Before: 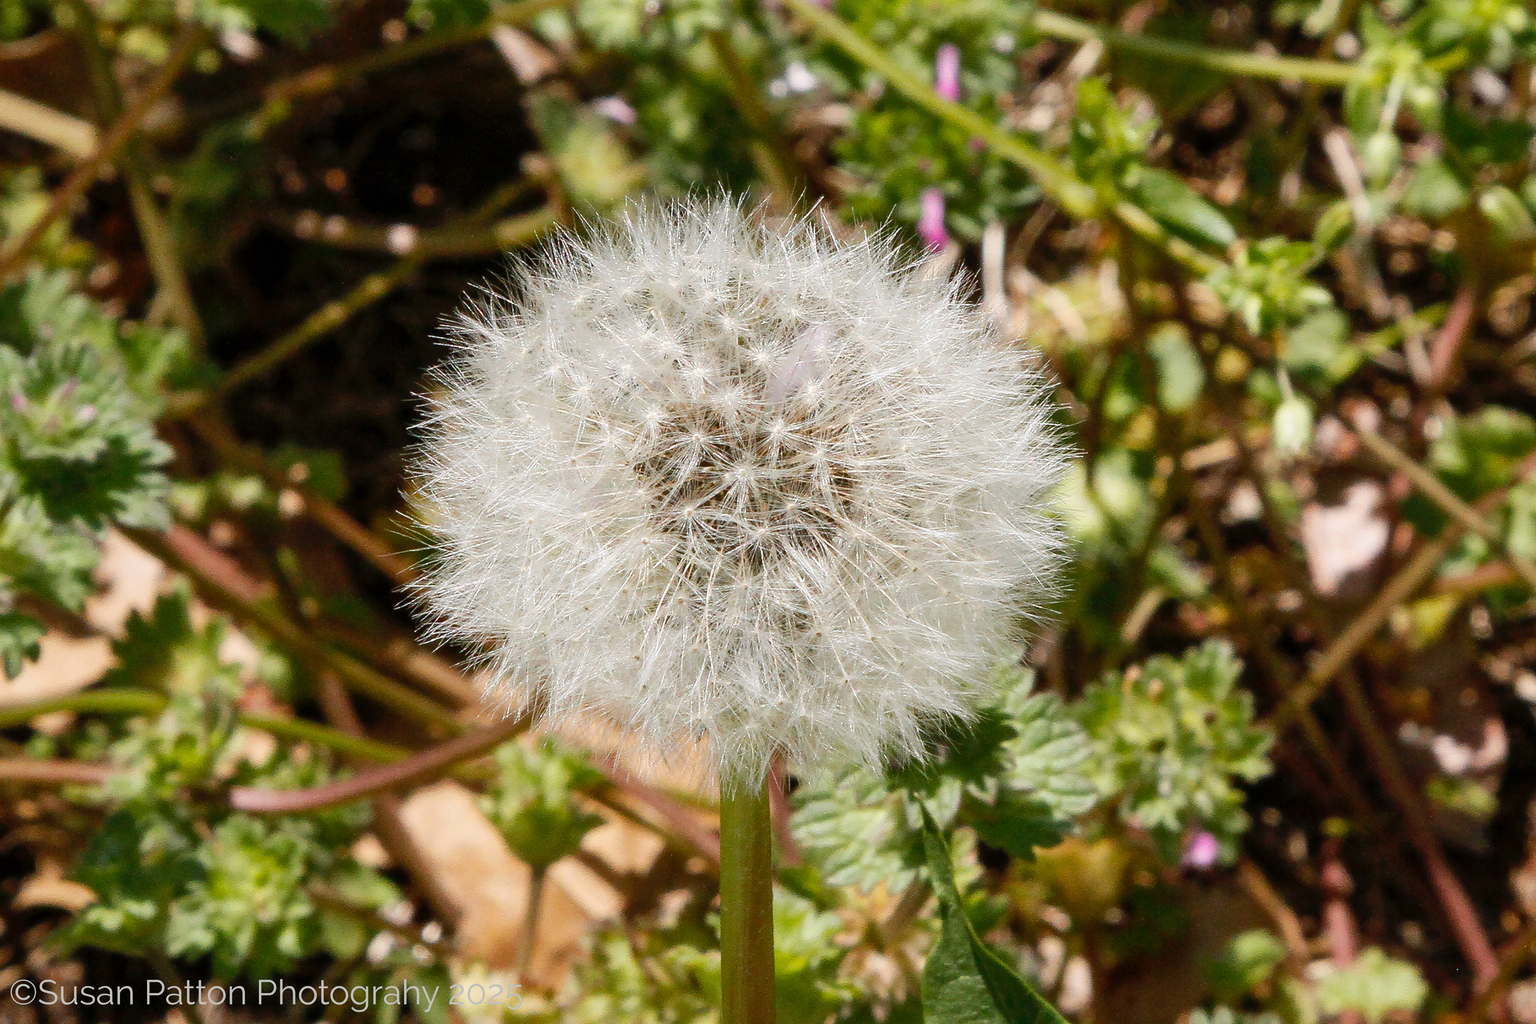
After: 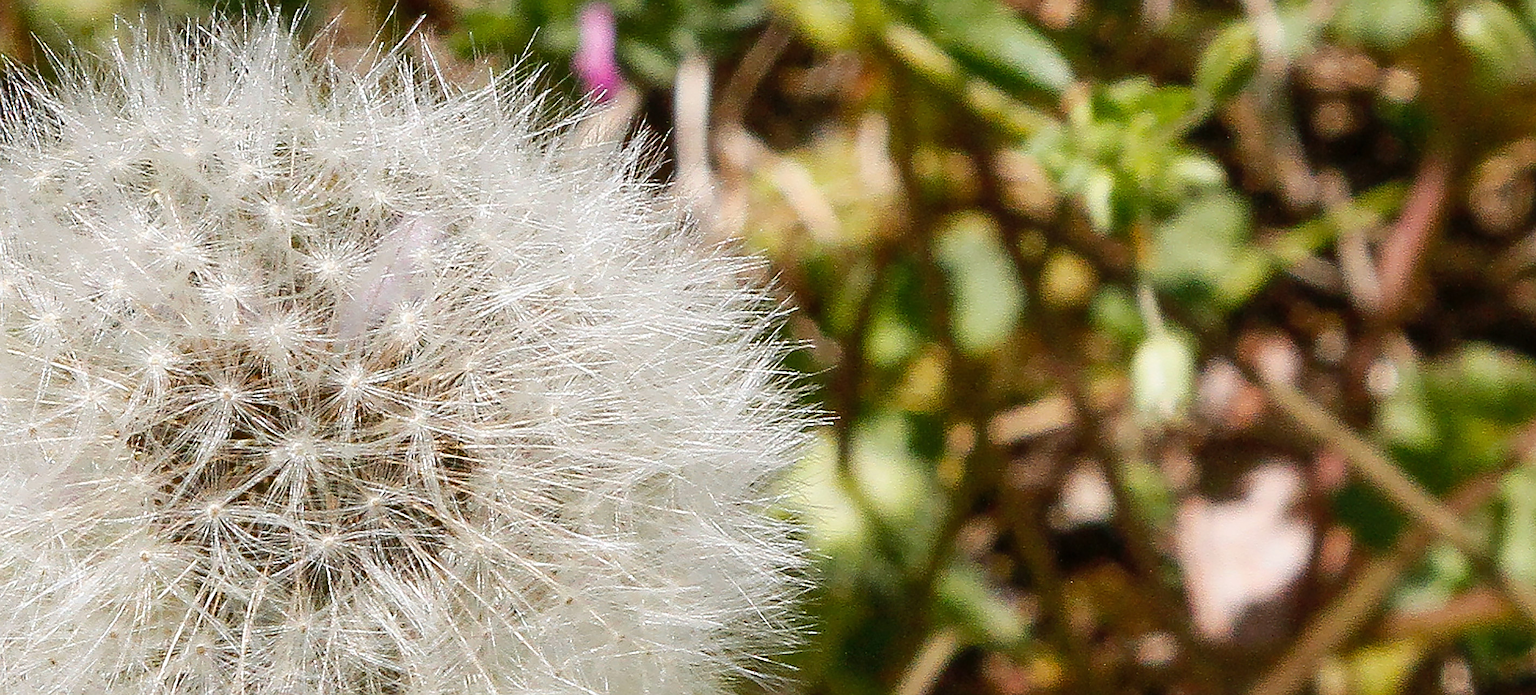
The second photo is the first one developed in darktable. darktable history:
crop: left 36.005%, top 18.293%, right 0.31%, bottom 38.444%
sharpen: on, module defaults
